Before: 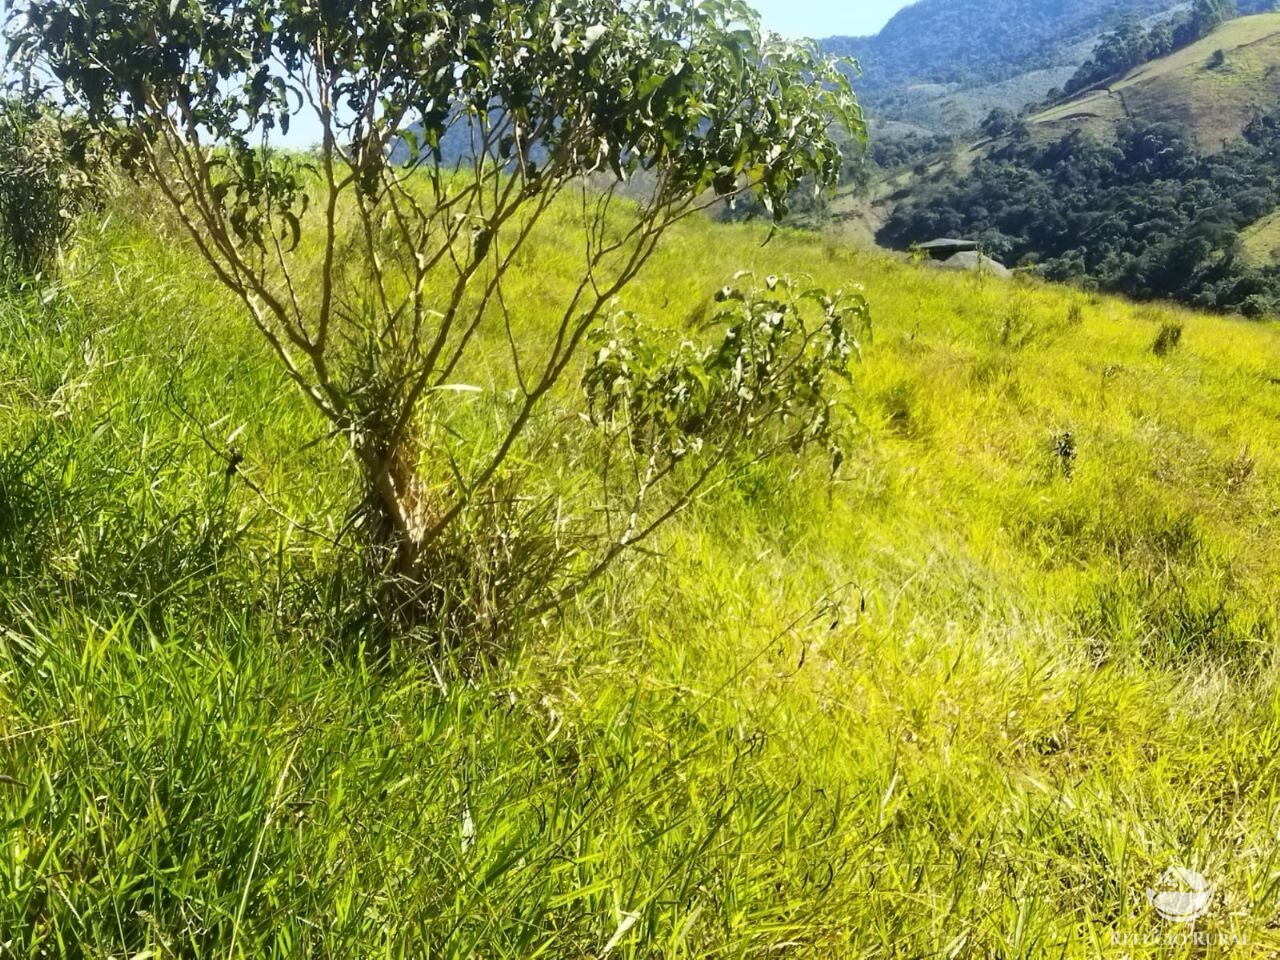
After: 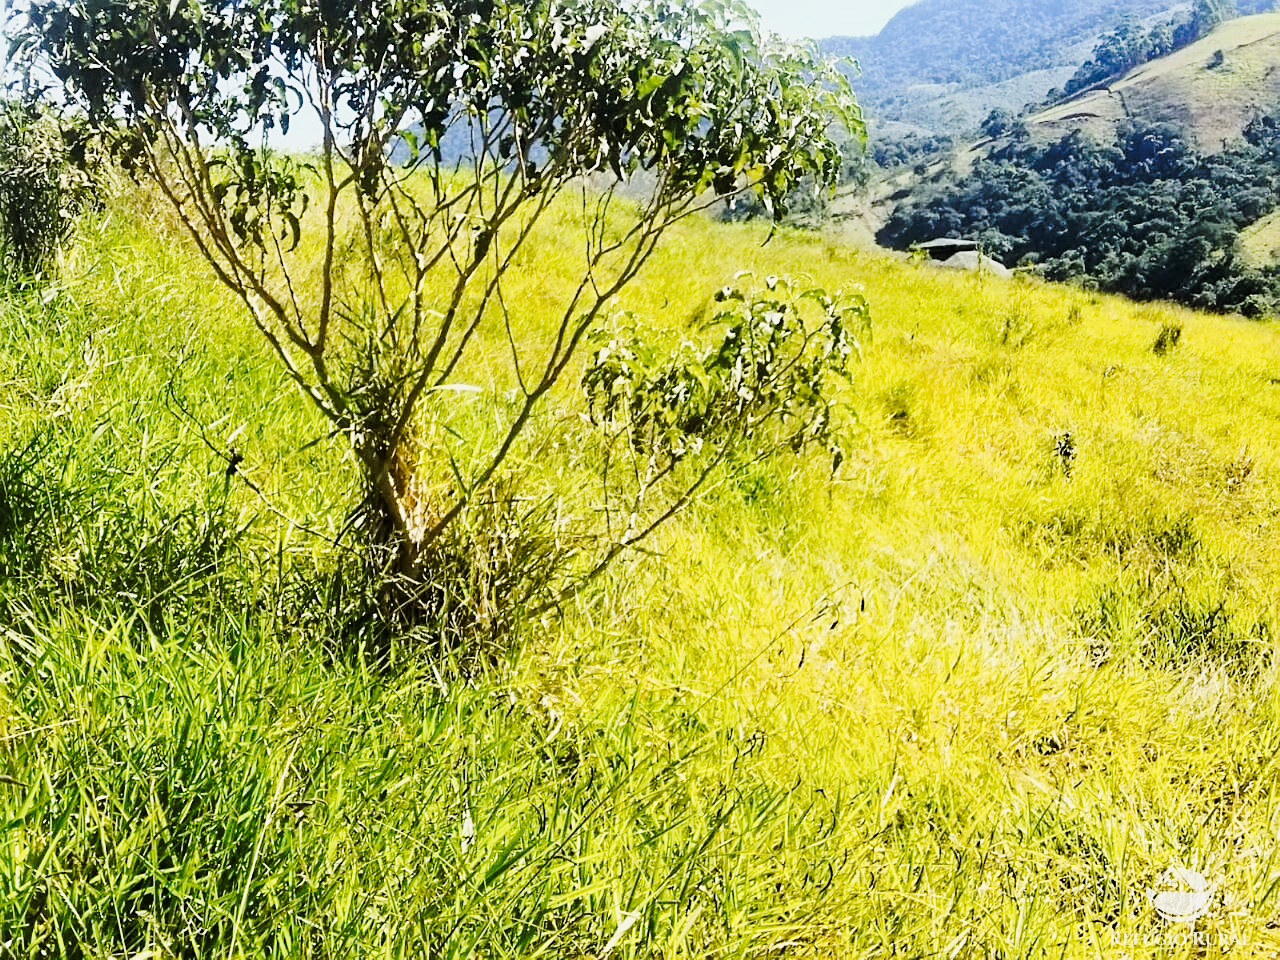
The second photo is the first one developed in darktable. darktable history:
filmic rgb: black relative exposure -7.65 EV, white relative exposure 4.56 EV, hardness 3.61
exposure: compensate highlight preservation false
sharpen: on, module defaults
tone curve: curves: ch0 [(0, 0) (0.003, 0.003) (0.011, 0.012) (0.025, 0.026) (0.044, 0.046) (0.069, 0.072) (0.1, 0.104) (0.136, 0.141) (0.177, 0.185) (0.224, 0.247) (0.277, 0.335) (0.335, 0.447) (0.399, 0.539) (0.468, 0.636) (0.543, 0.723) (0.623, 0.803) (0.709, 0.873) (0.801, 0.936) (0.898, 0.978) (1, 1)], preserve colors none
